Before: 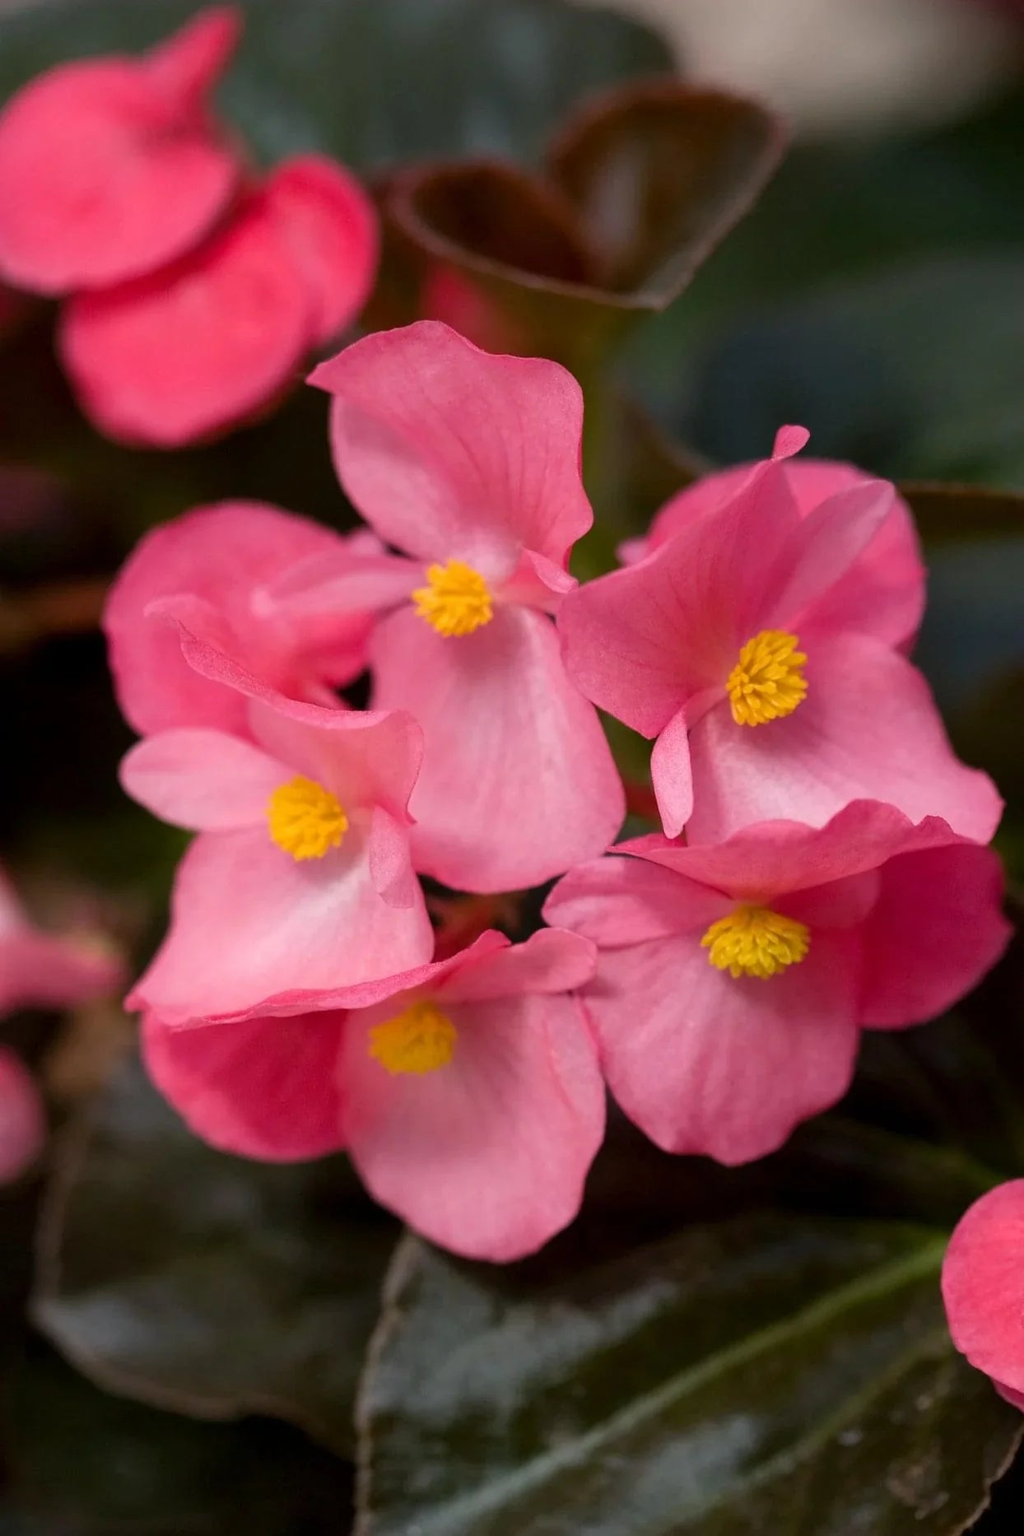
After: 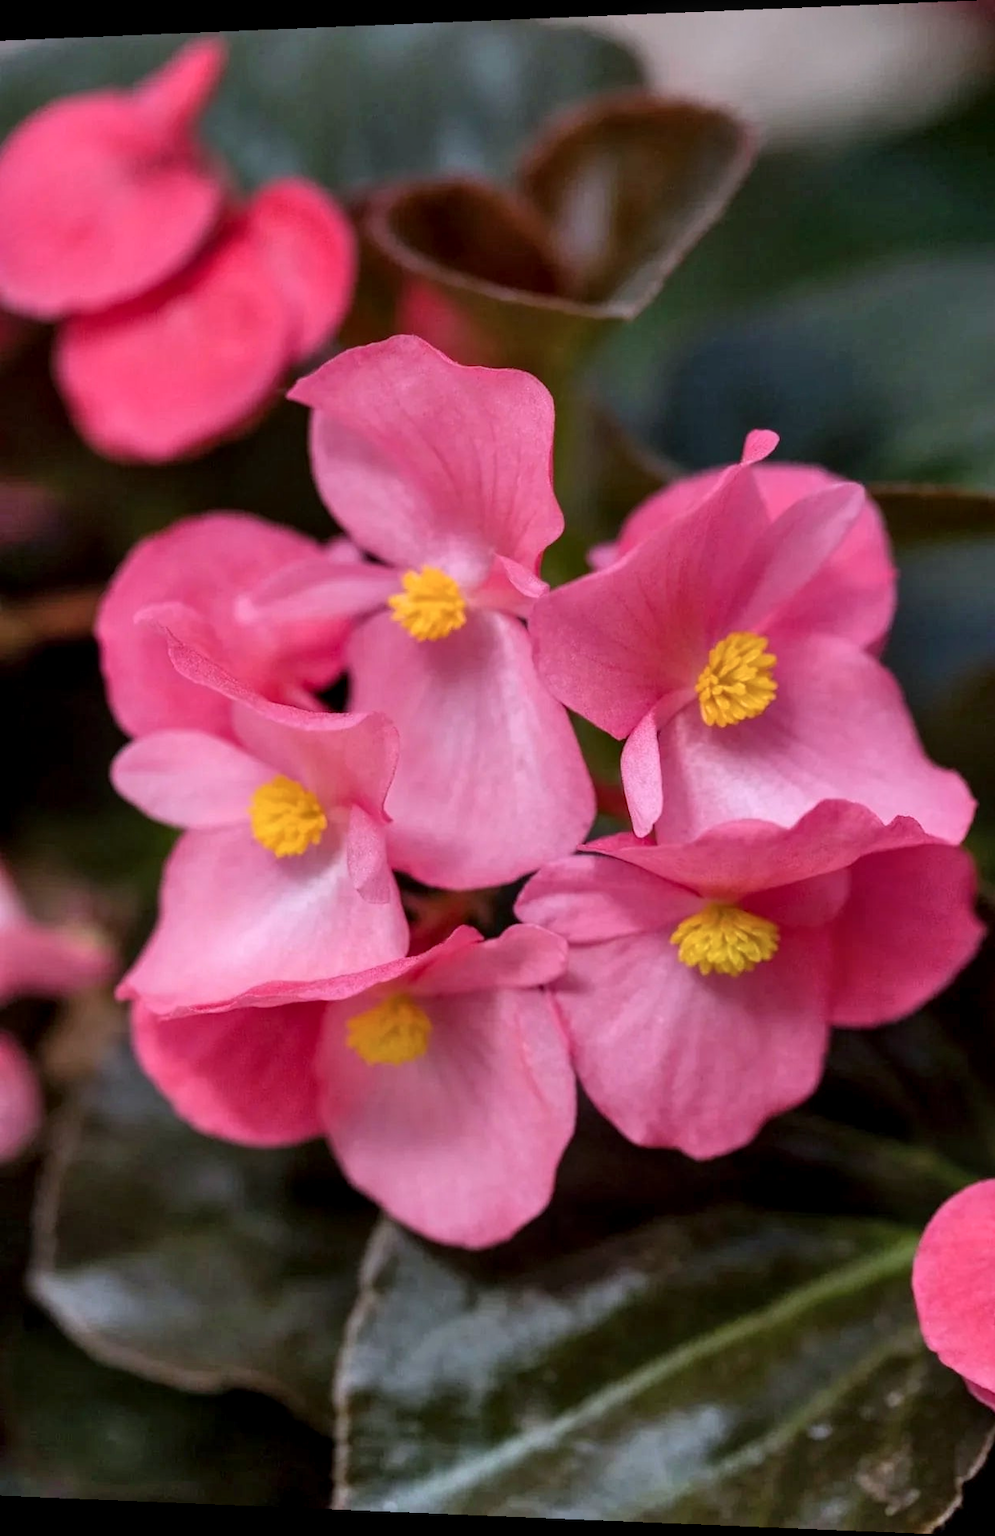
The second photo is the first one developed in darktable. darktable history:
shadows and highlights: radius 108.52, shadows 44.07, highlights -67.8, low approximation 0.01, soften with gaussian
color calibration: illuminant as shot in camera, x 0.366, y 0.378, temperature 4425.7 K, saturation algorithm version 1 (2020)
rotate and perspective: lens shift (horizontal) -0.055, automatic cropping off
local contrast: on, module defaults
